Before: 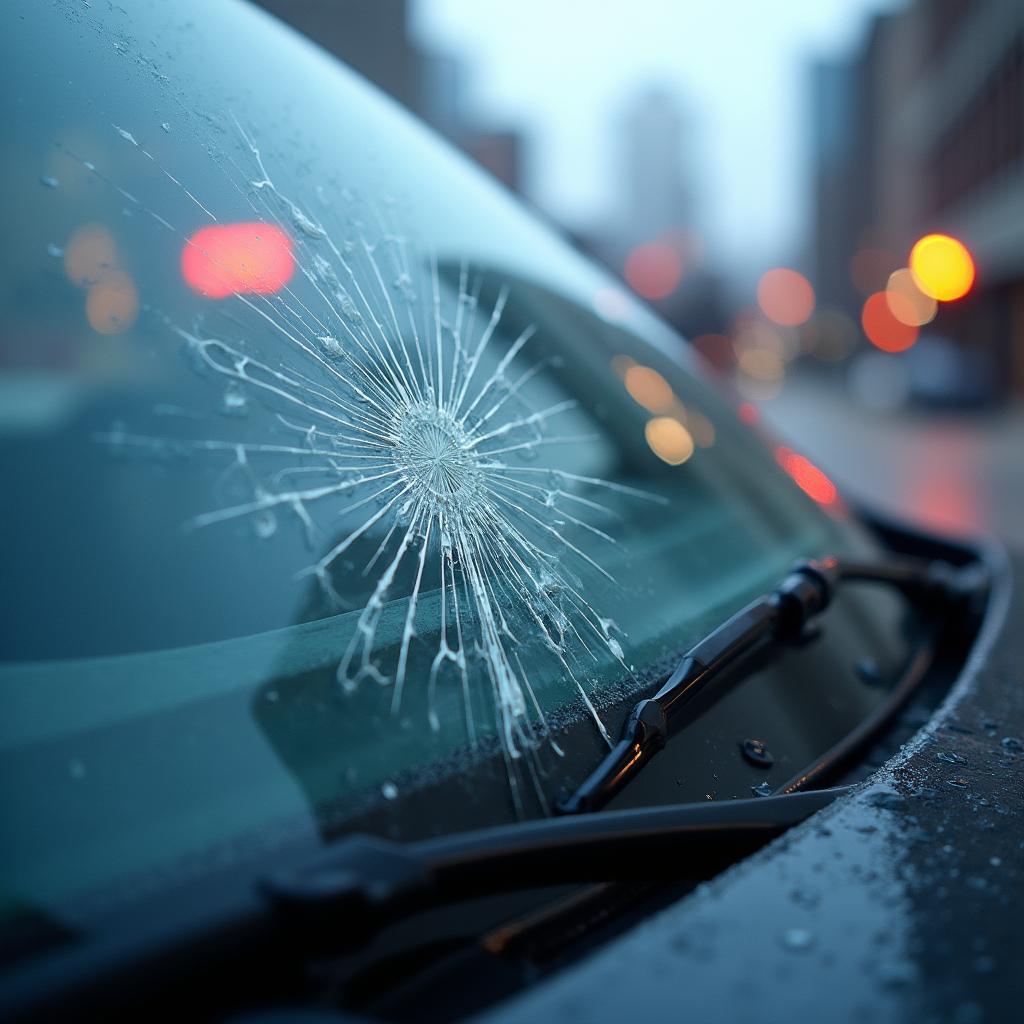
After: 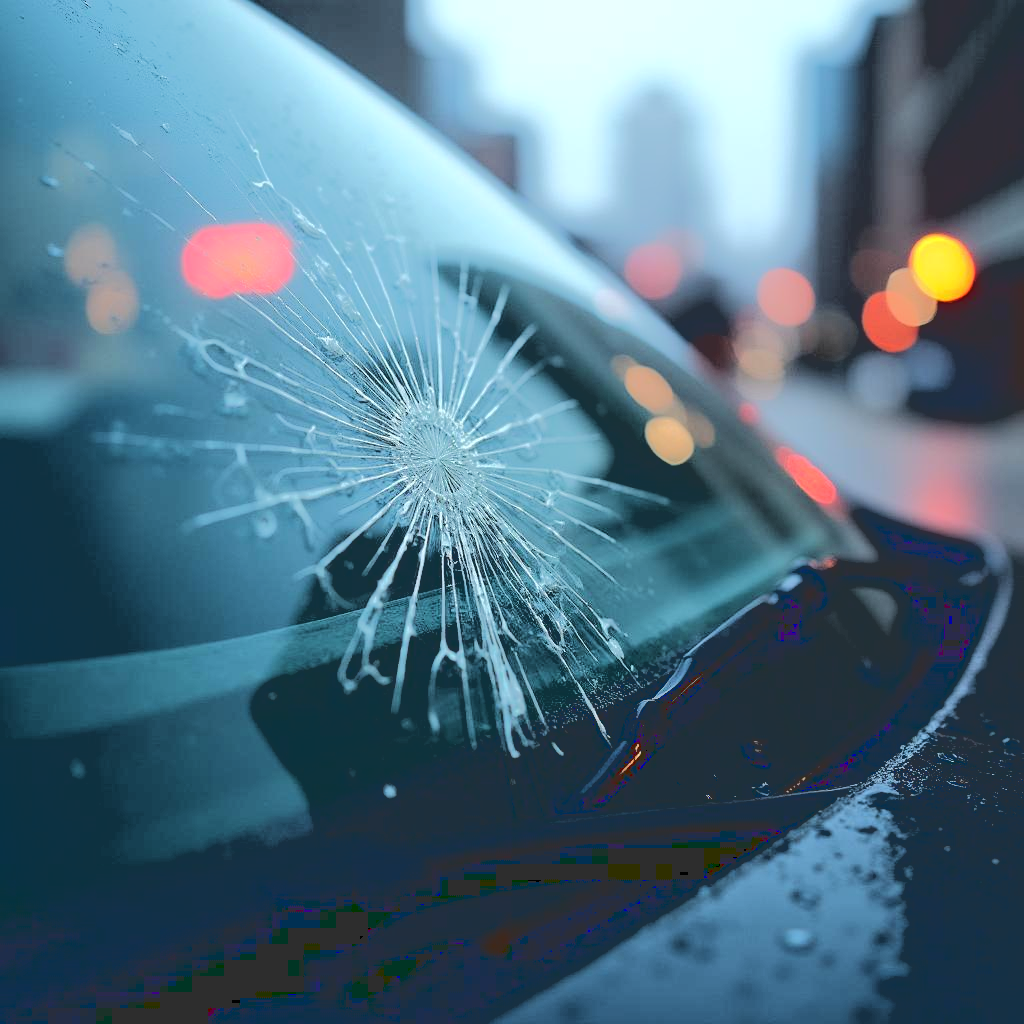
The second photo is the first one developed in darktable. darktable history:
base curve: curves: ch0 [(0.065, 0.026) (0.236, 0.358) (0.53, 0.546) (0.777, 0.841) (0.924, 0.992)]
